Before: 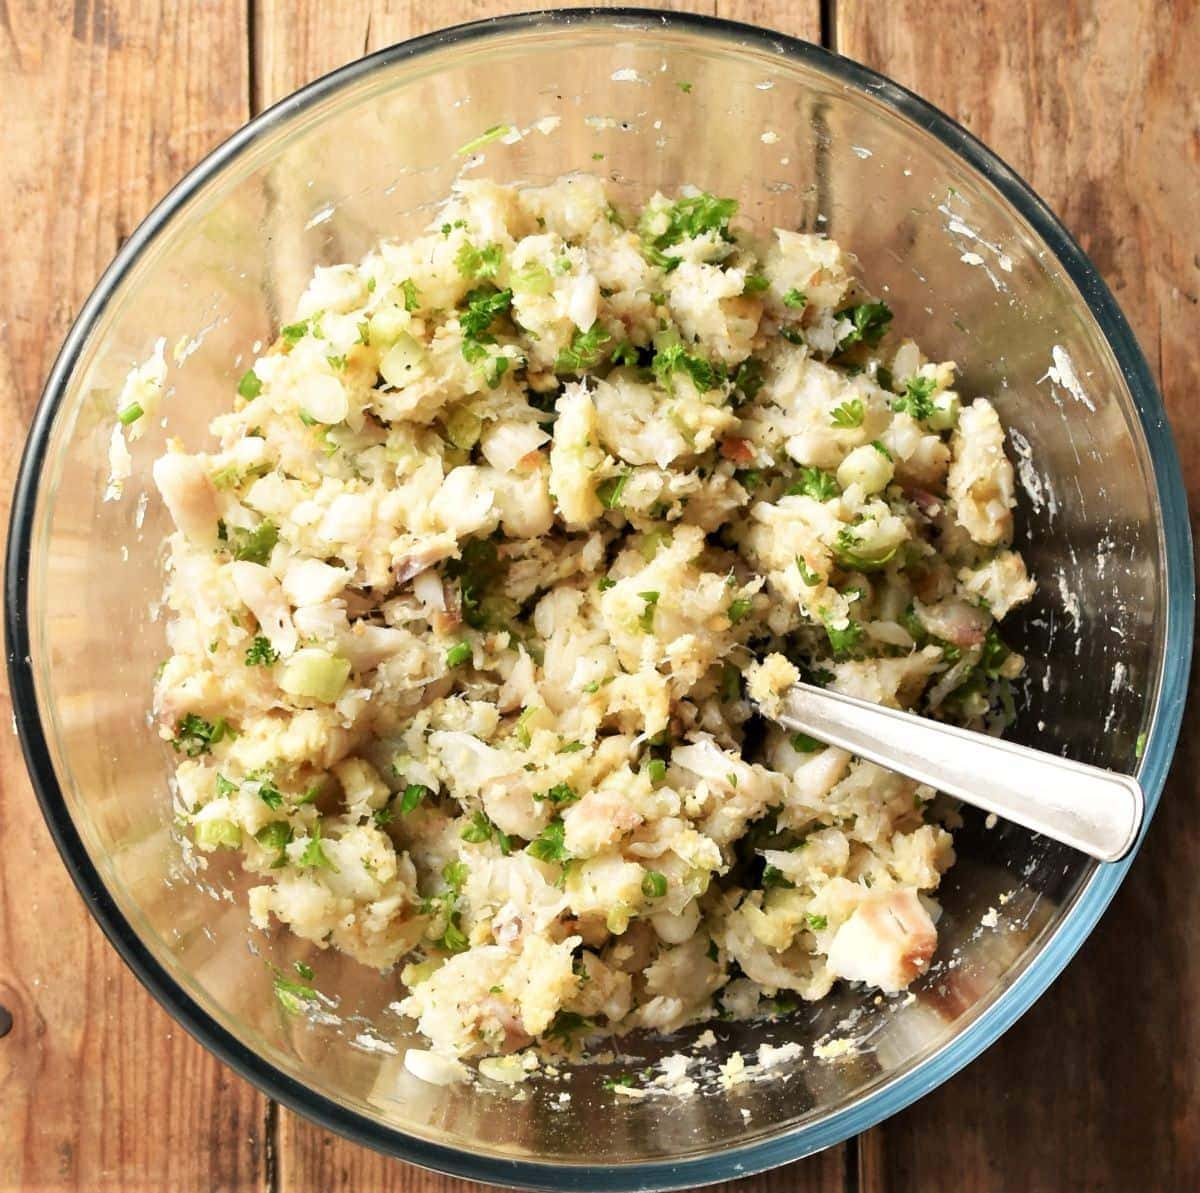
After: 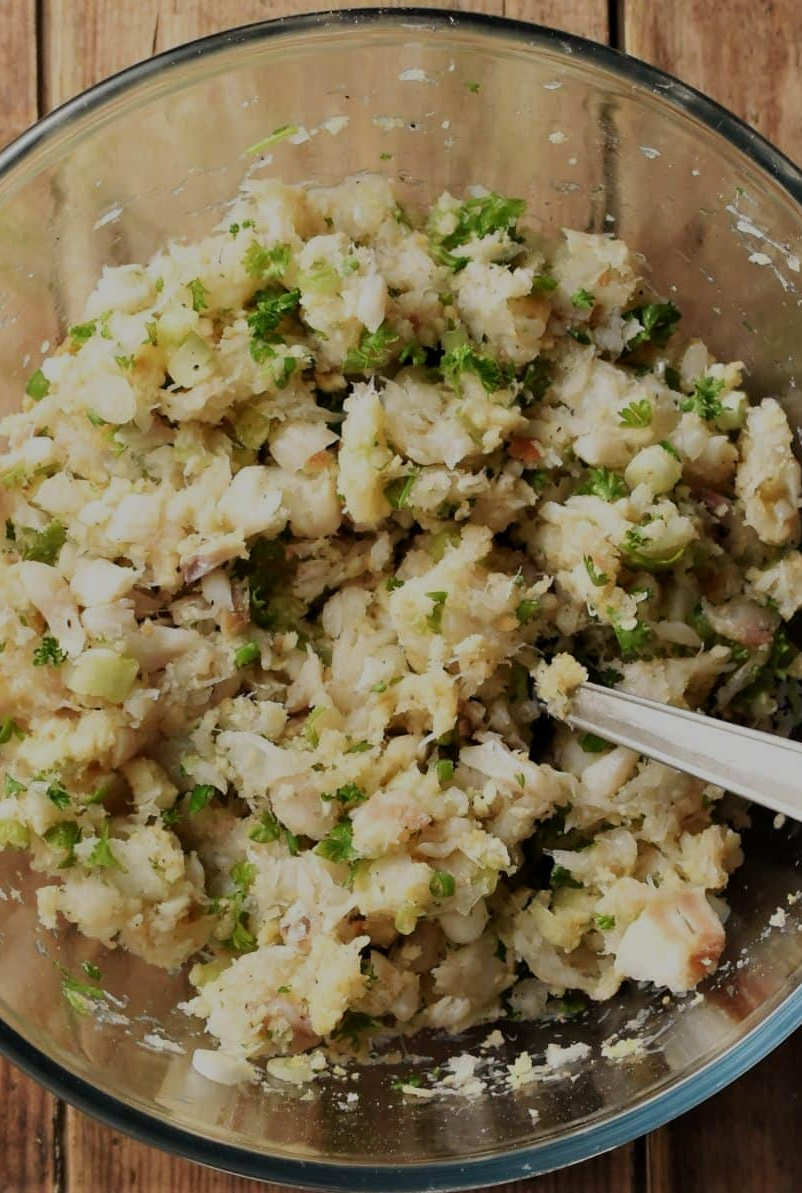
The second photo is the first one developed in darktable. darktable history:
exposure: exposure -1 EV, compensate highlight preservation false
crop and rotate: left 17.732%, right 15.423%
